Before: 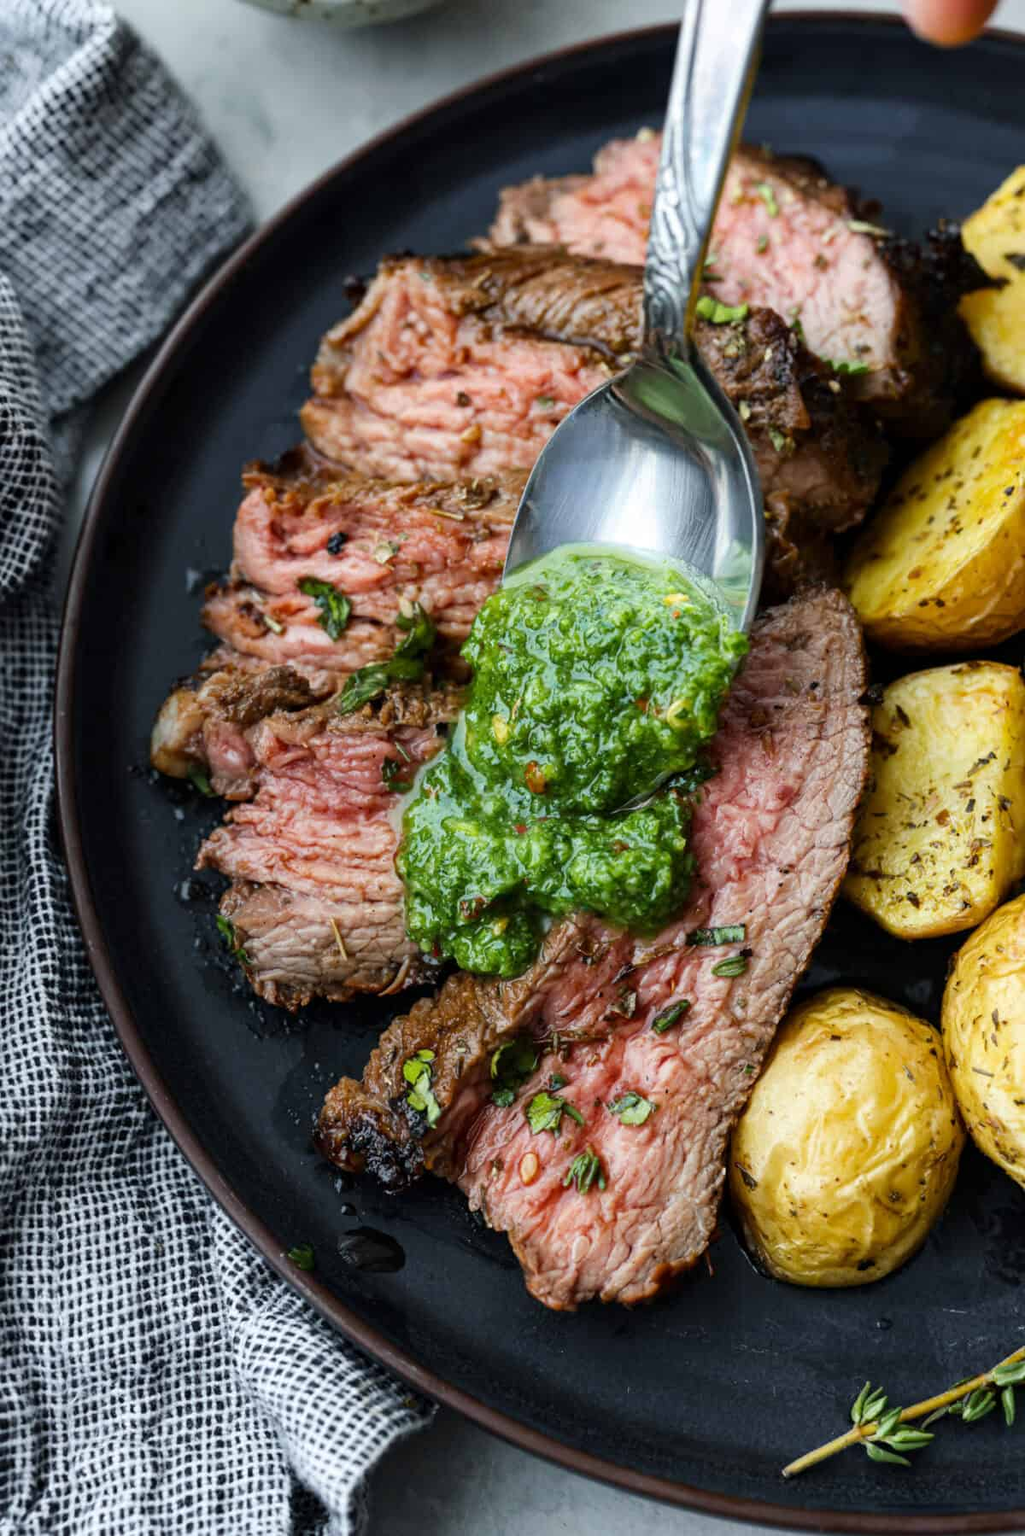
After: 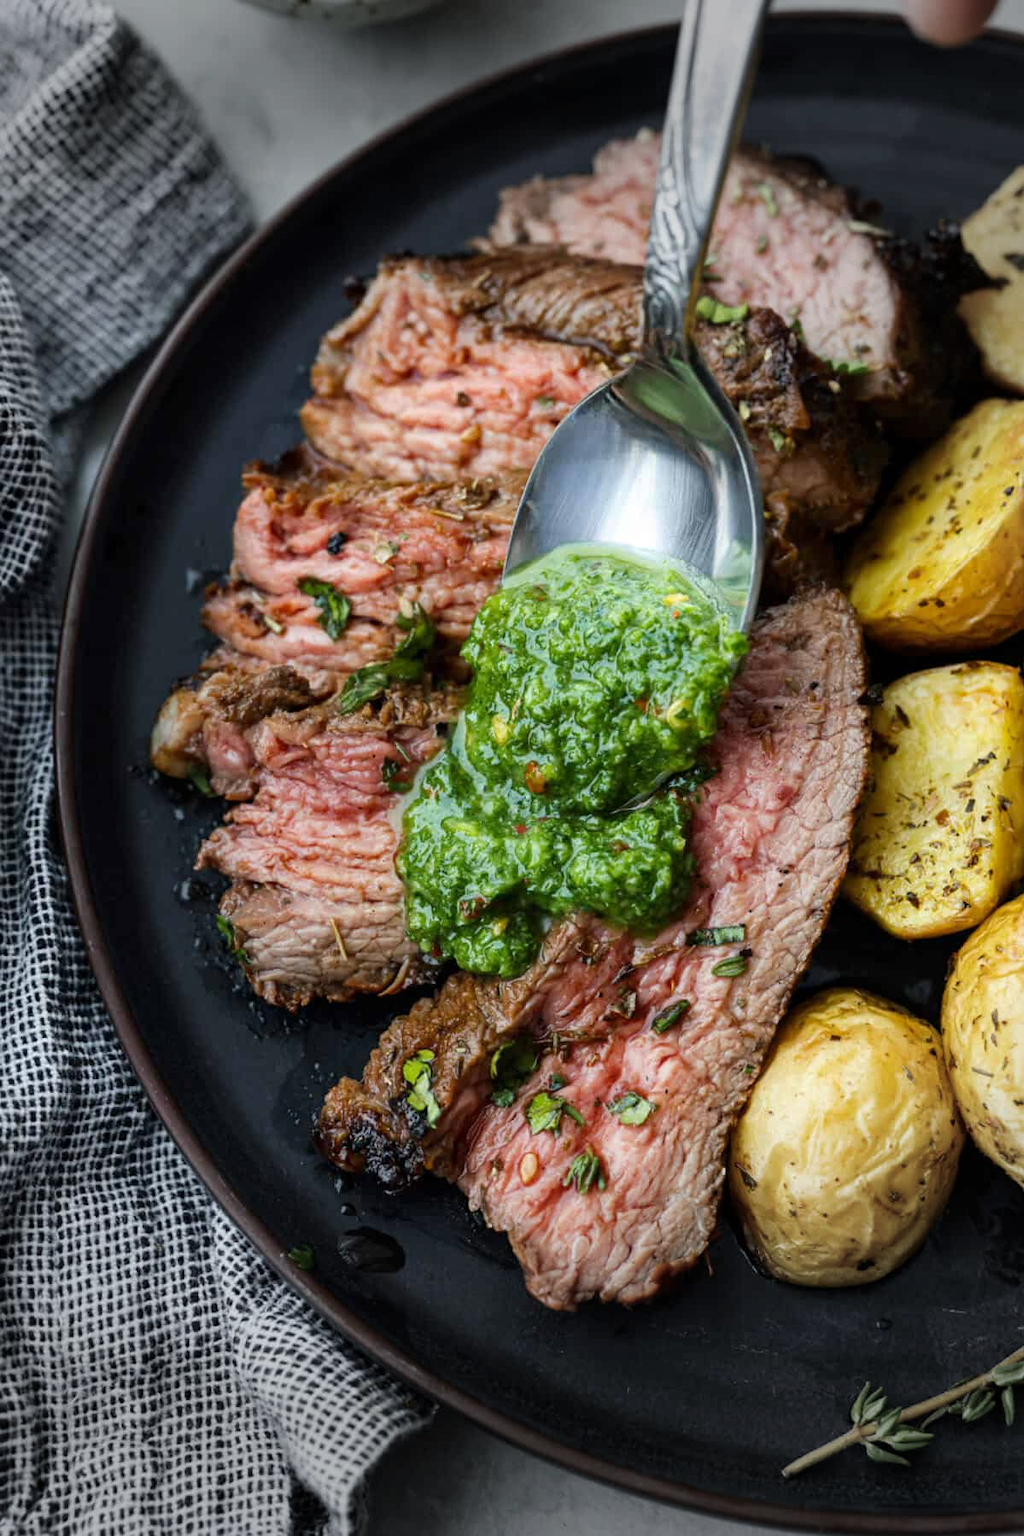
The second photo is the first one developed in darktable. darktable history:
vignetting: fall-off start 78.46%, center (-0.121, -0.008), width/height ratio 1.328
